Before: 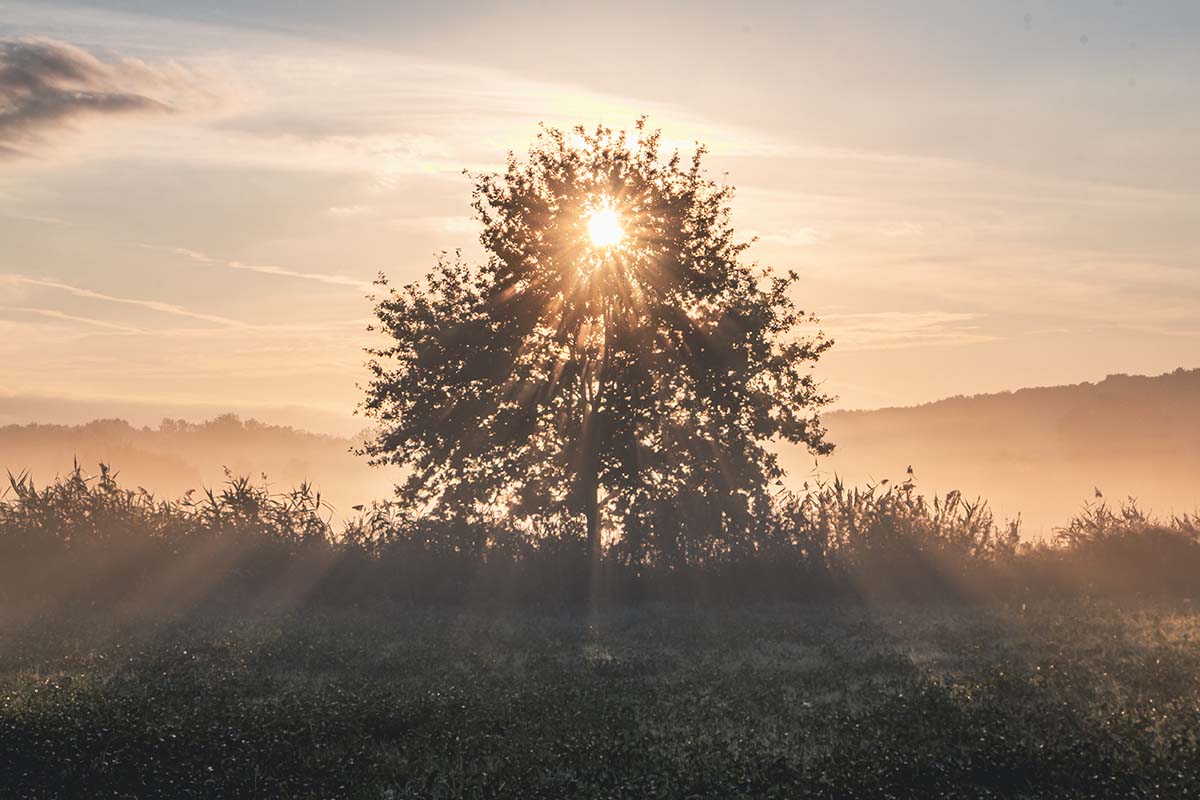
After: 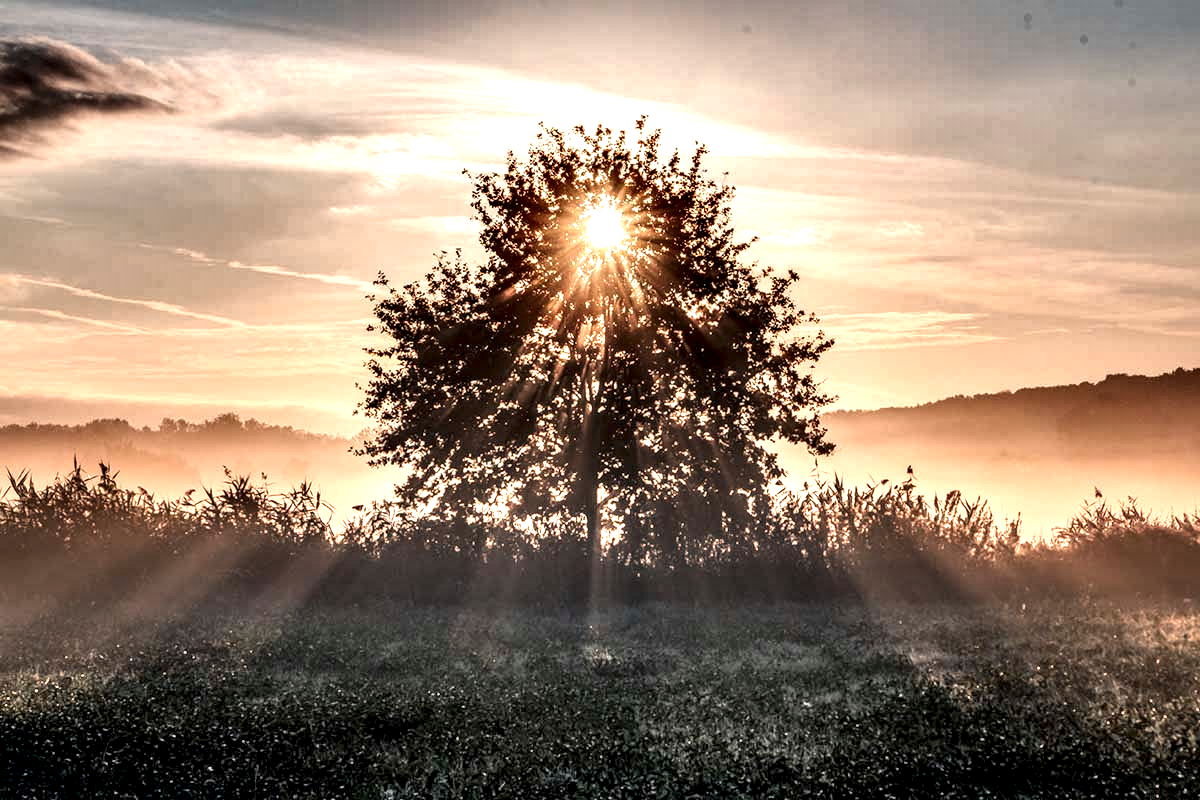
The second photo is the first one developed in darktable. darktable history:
shadows and highlights: shadows 40, highlights -54, highlights color adjustment 46%, low approximation 0.01, soften with gaussian
local contrast: shadows 185%, detail 225%
